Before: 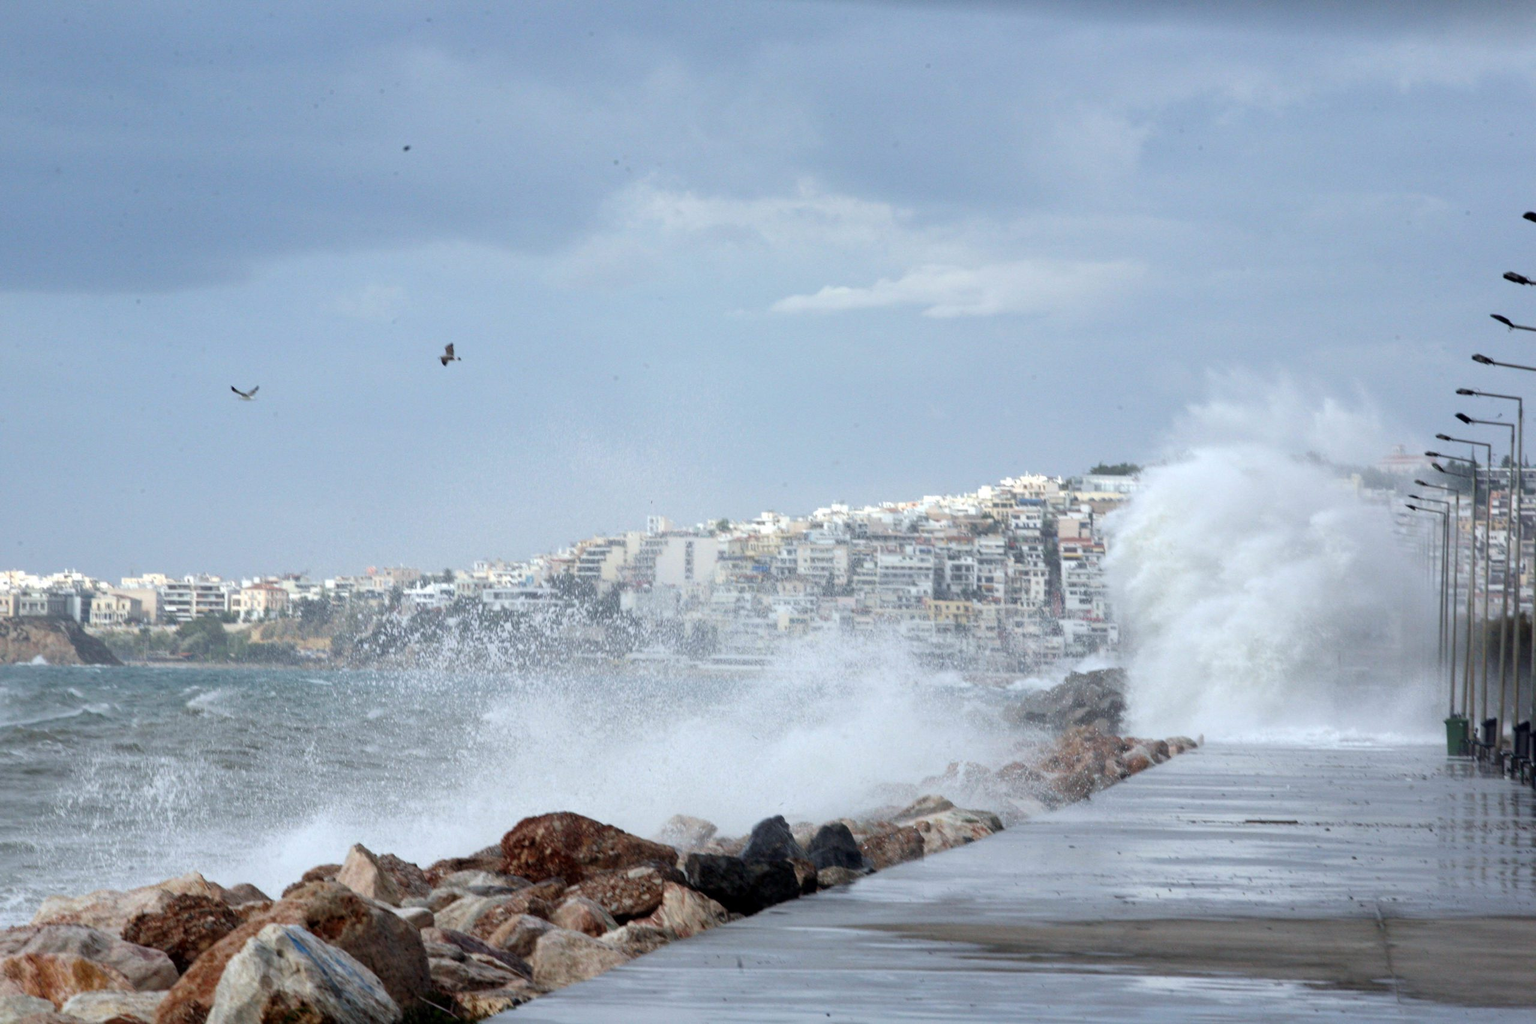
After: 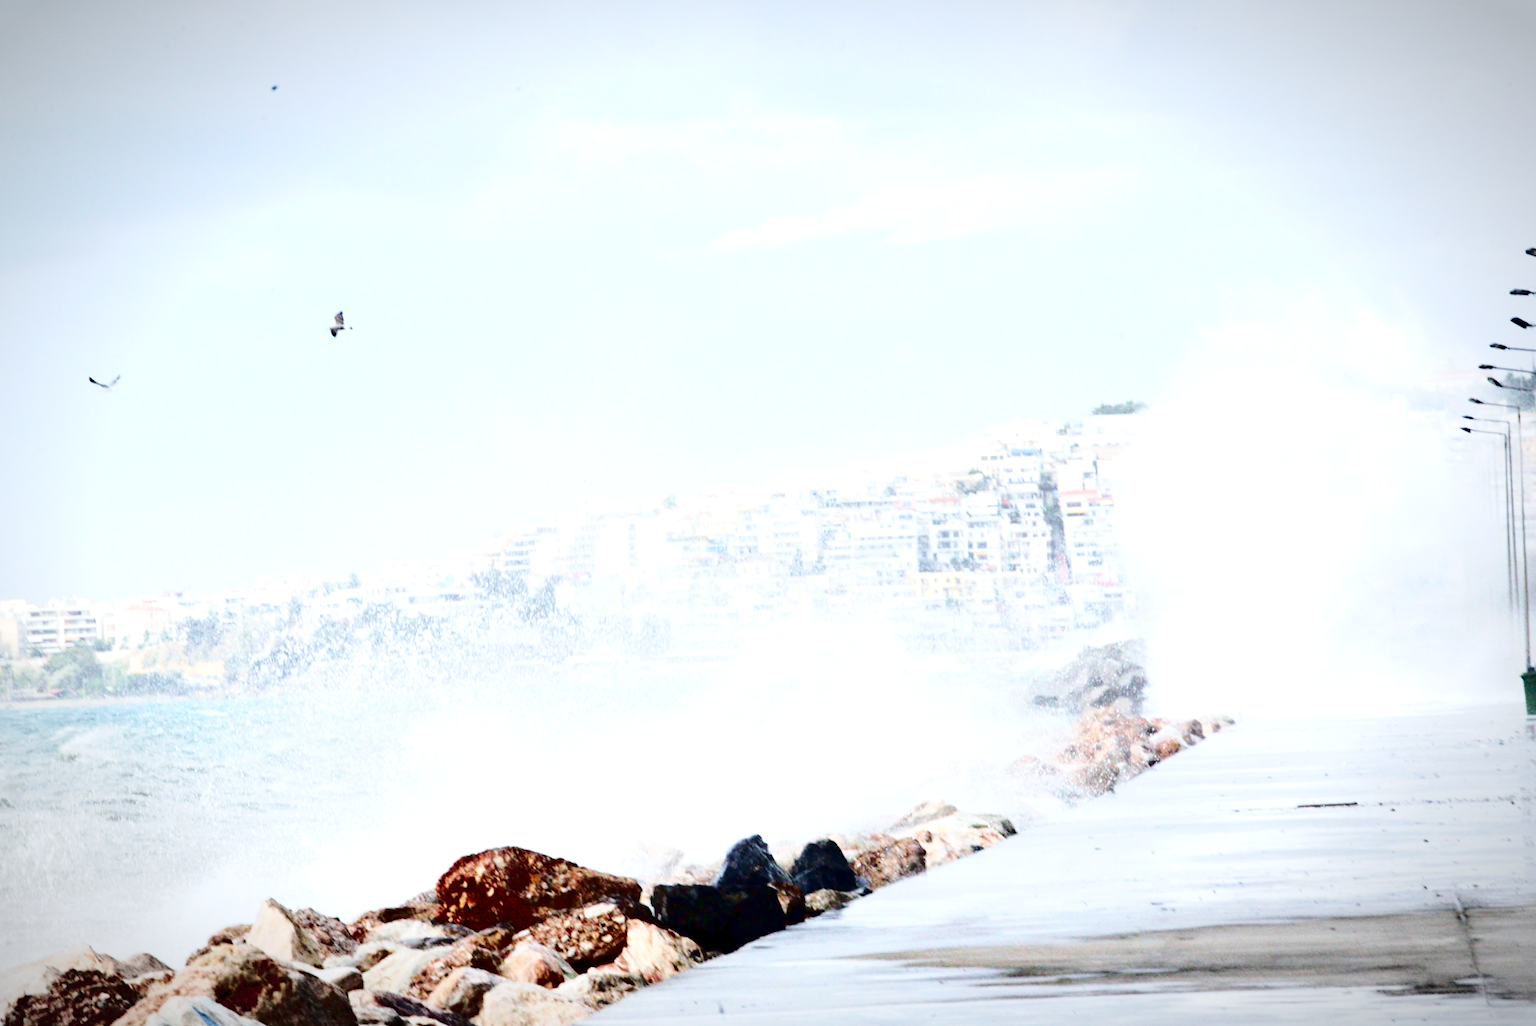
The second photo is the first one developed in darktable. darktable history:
contrast brightness saturation: contrast 0.192, brightness -0.223, saturation 0.116
exposure: black level correction 0, exposure 1.123 EV, compensate exposure bias true, compensate highlight preservation false
crop and rotate: angle 3.65°, left 5.89%, top 5.694%
tone equalizer: on, module defaults
base curve: curves: ch0 [(0, 0) (0.036, 0.025) (0.121, 0.166) (0.206, 0.329) (0.605, 0.79) (1, 1)], preserve colors none
tone curve: curves: ch0 [(0, 0) (0.003, 0.015) (0.011, 0.019) (0.025, 0.027) (0.044, 0.041) (0.069, 0.055) (0.1, 0.079) (0.136, 0.099) (0.177, 0.149) (0.224, 0.216) (0.277, 0.292) (0.335, 0.383) (0.399, 0.474) (0.468, 0.556) (0.543, 0.632) (0.623, 0.711) (0.709, 0.789) (0.801, 0.871) (0.898, 0.944) (1, 1)]
vignetting: fall-off start 86.95%, automatic ratio true, unbound false
